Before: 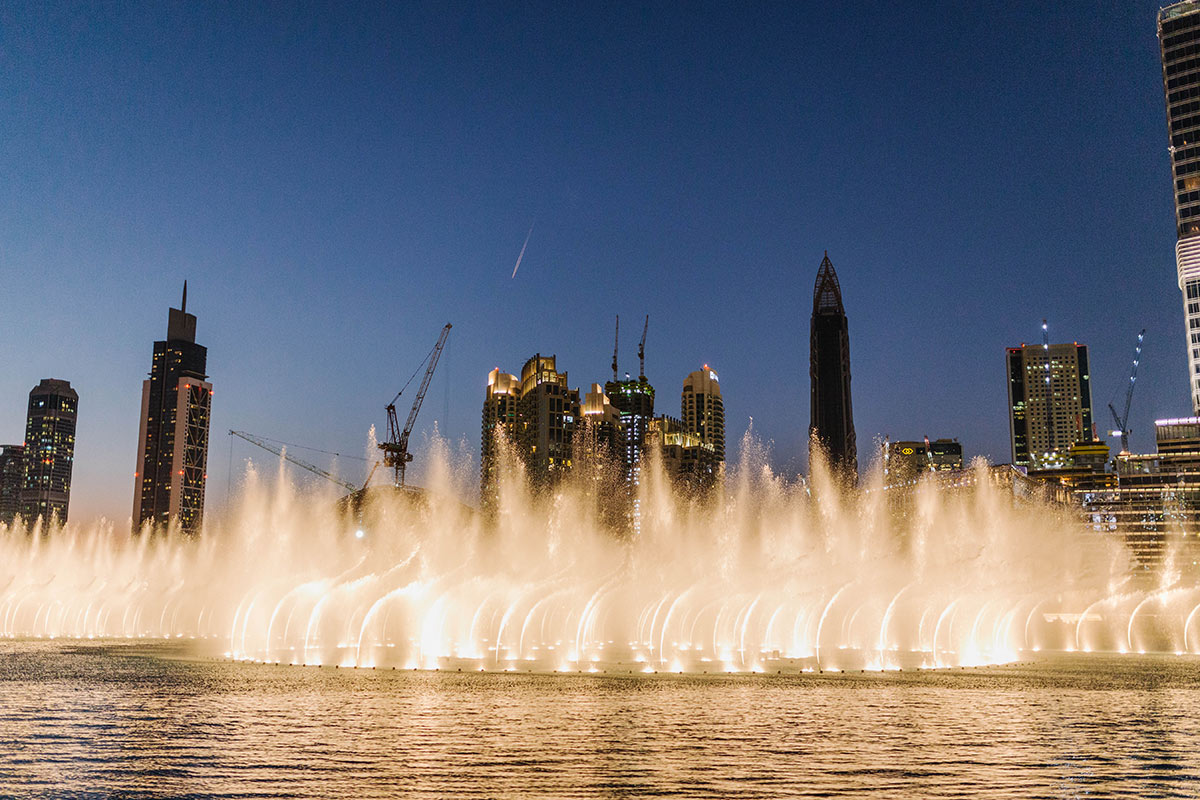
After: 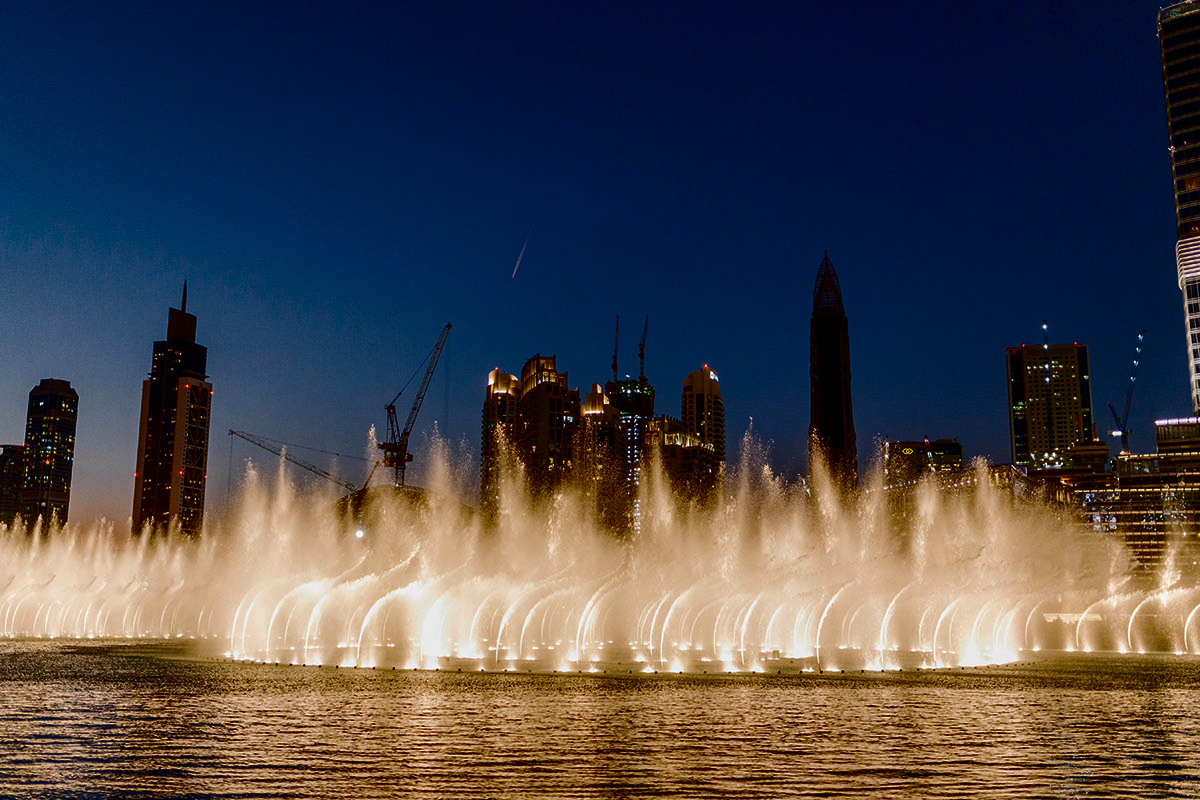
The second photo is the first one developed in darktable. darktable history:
contrast brightness saturation: contrast 0.089, brightness -0.574, saturation 0.171
